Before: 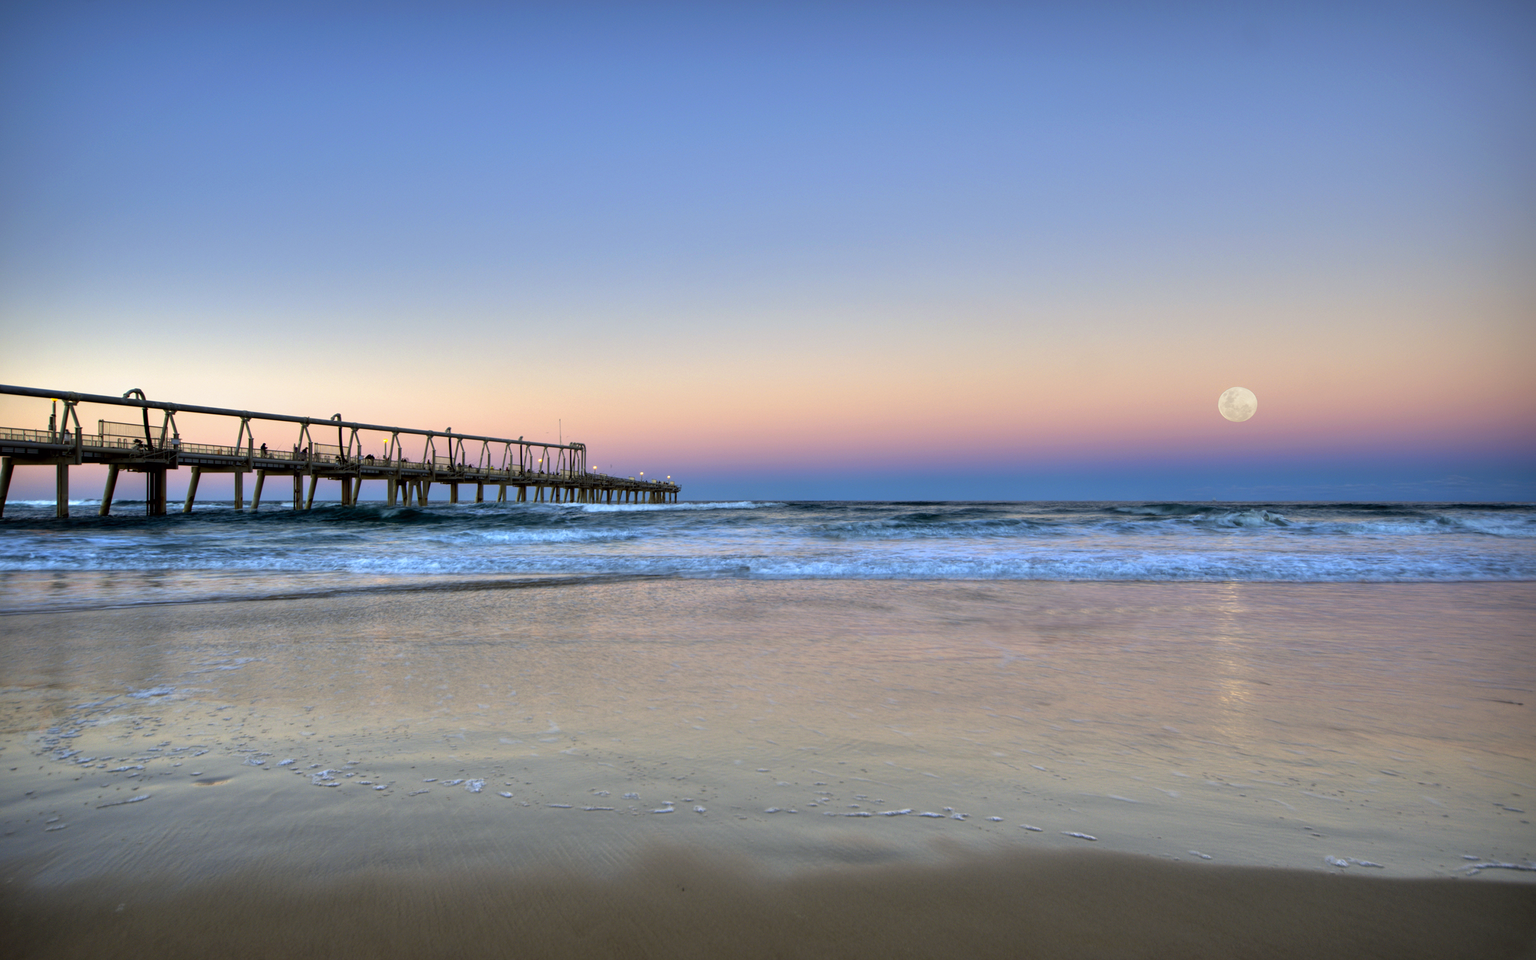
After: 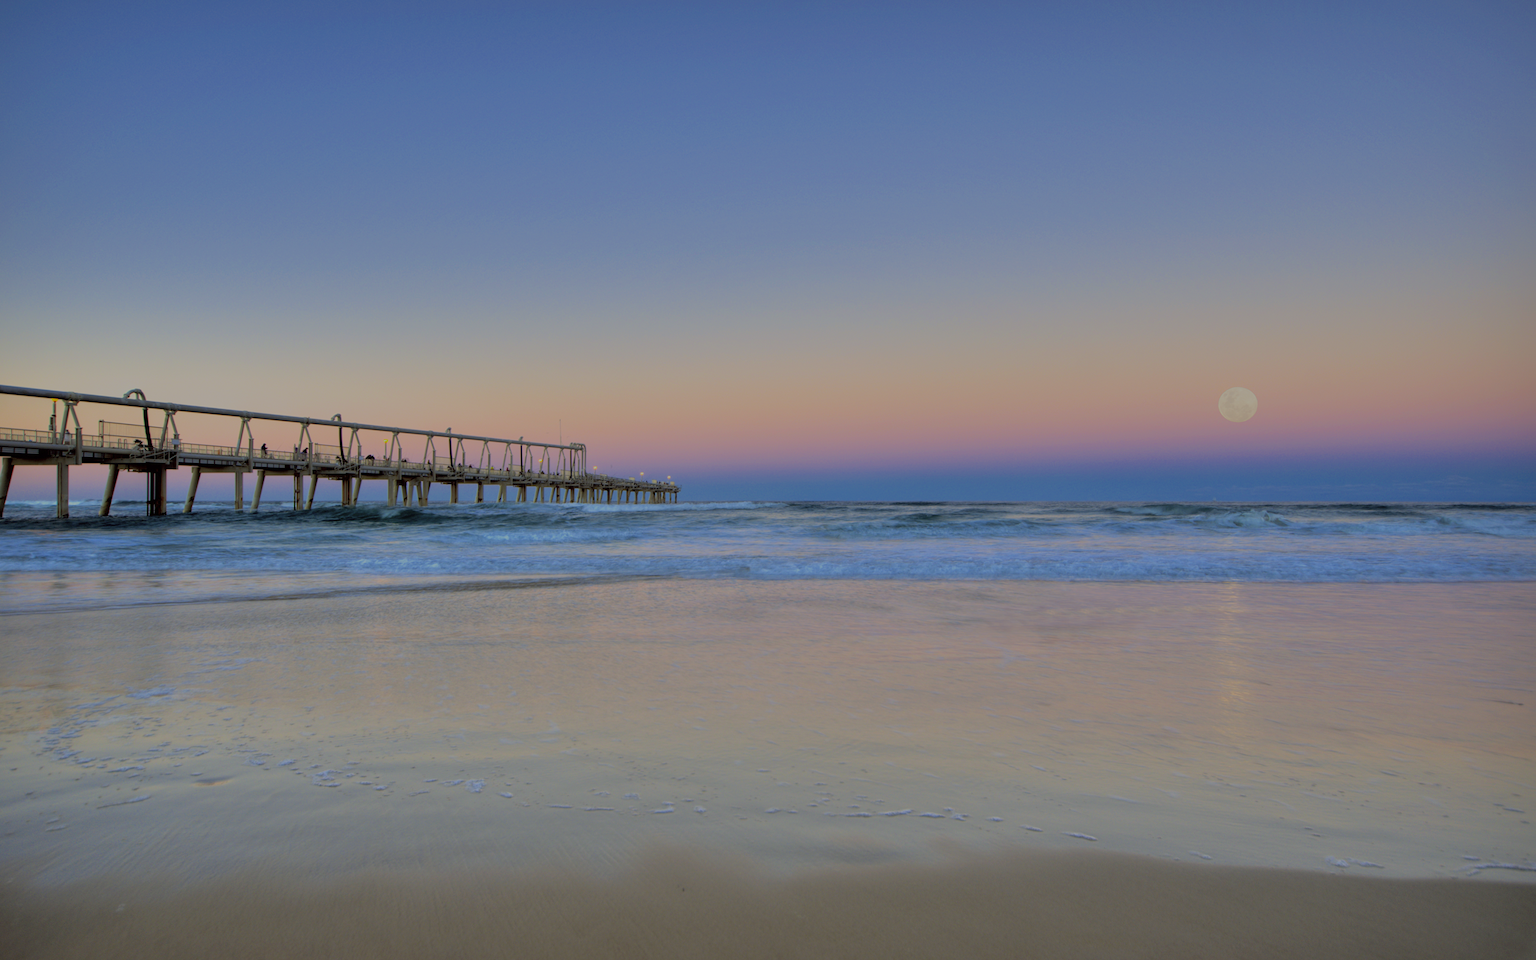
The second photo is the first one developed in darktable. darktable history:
filmic rgb: black relative exposure -13.9 EV, white relative exposure 7.96 EV, hardness 3.74, latitude 49.85%, contrast 0.508, color science v6 (2022)
